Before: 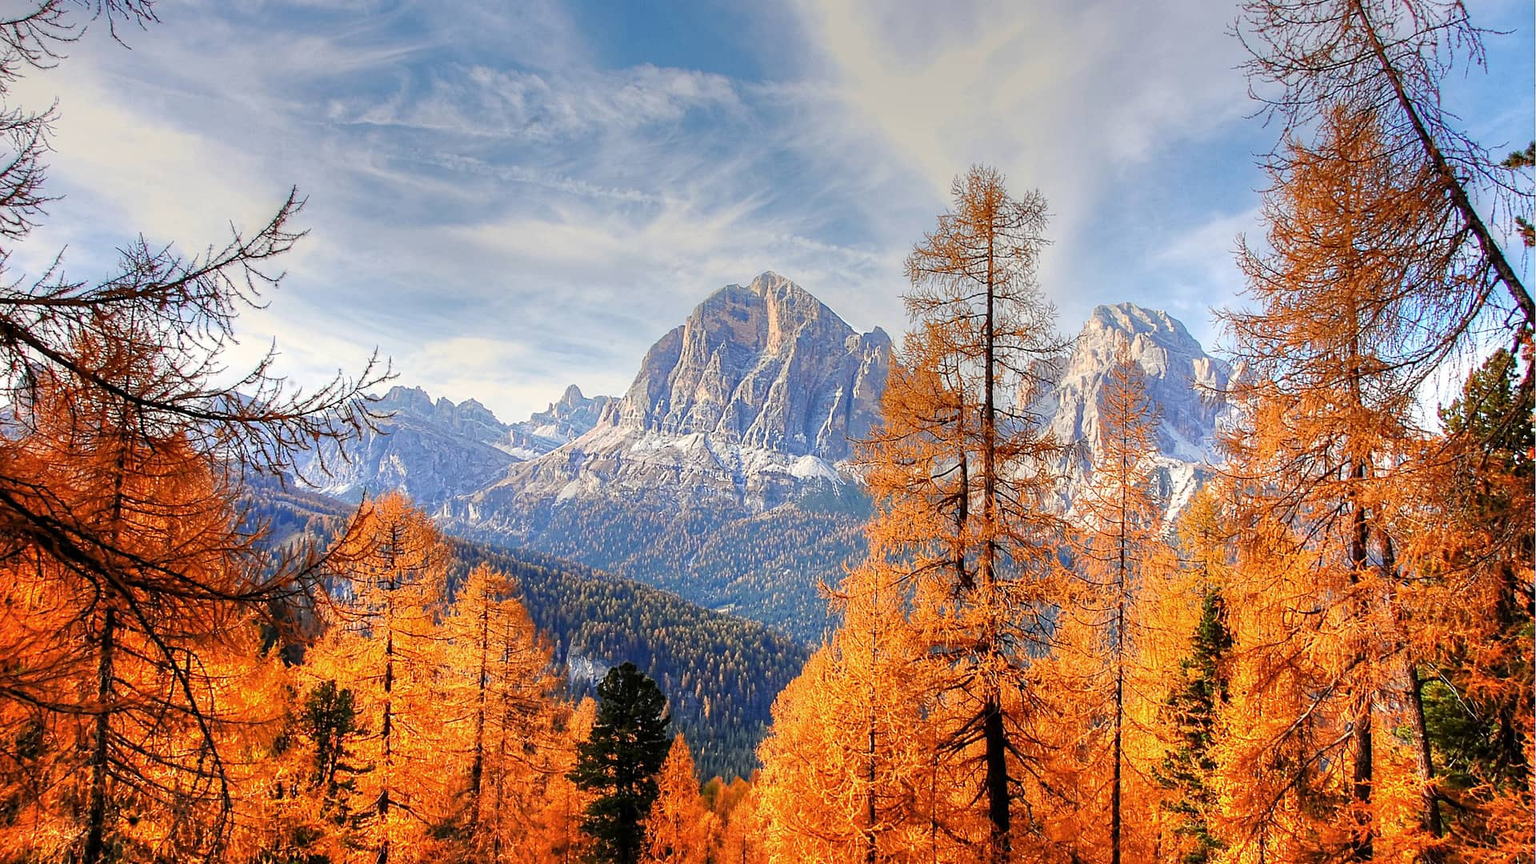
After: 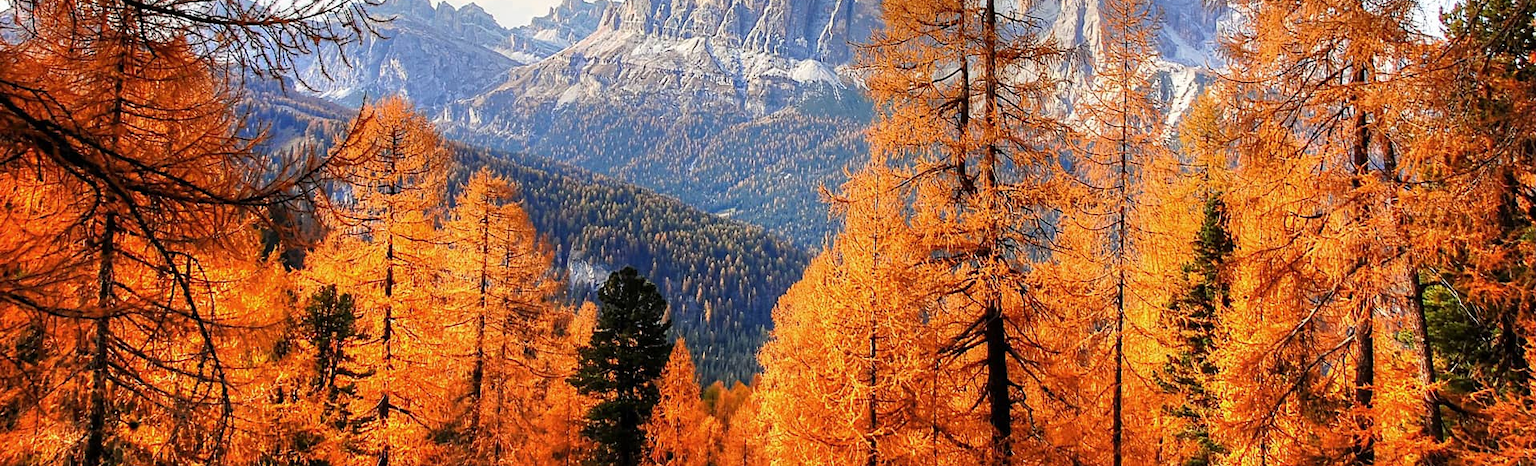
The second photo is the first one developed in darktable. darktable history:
crop and rotate: top 45.955%, right 0.067%
